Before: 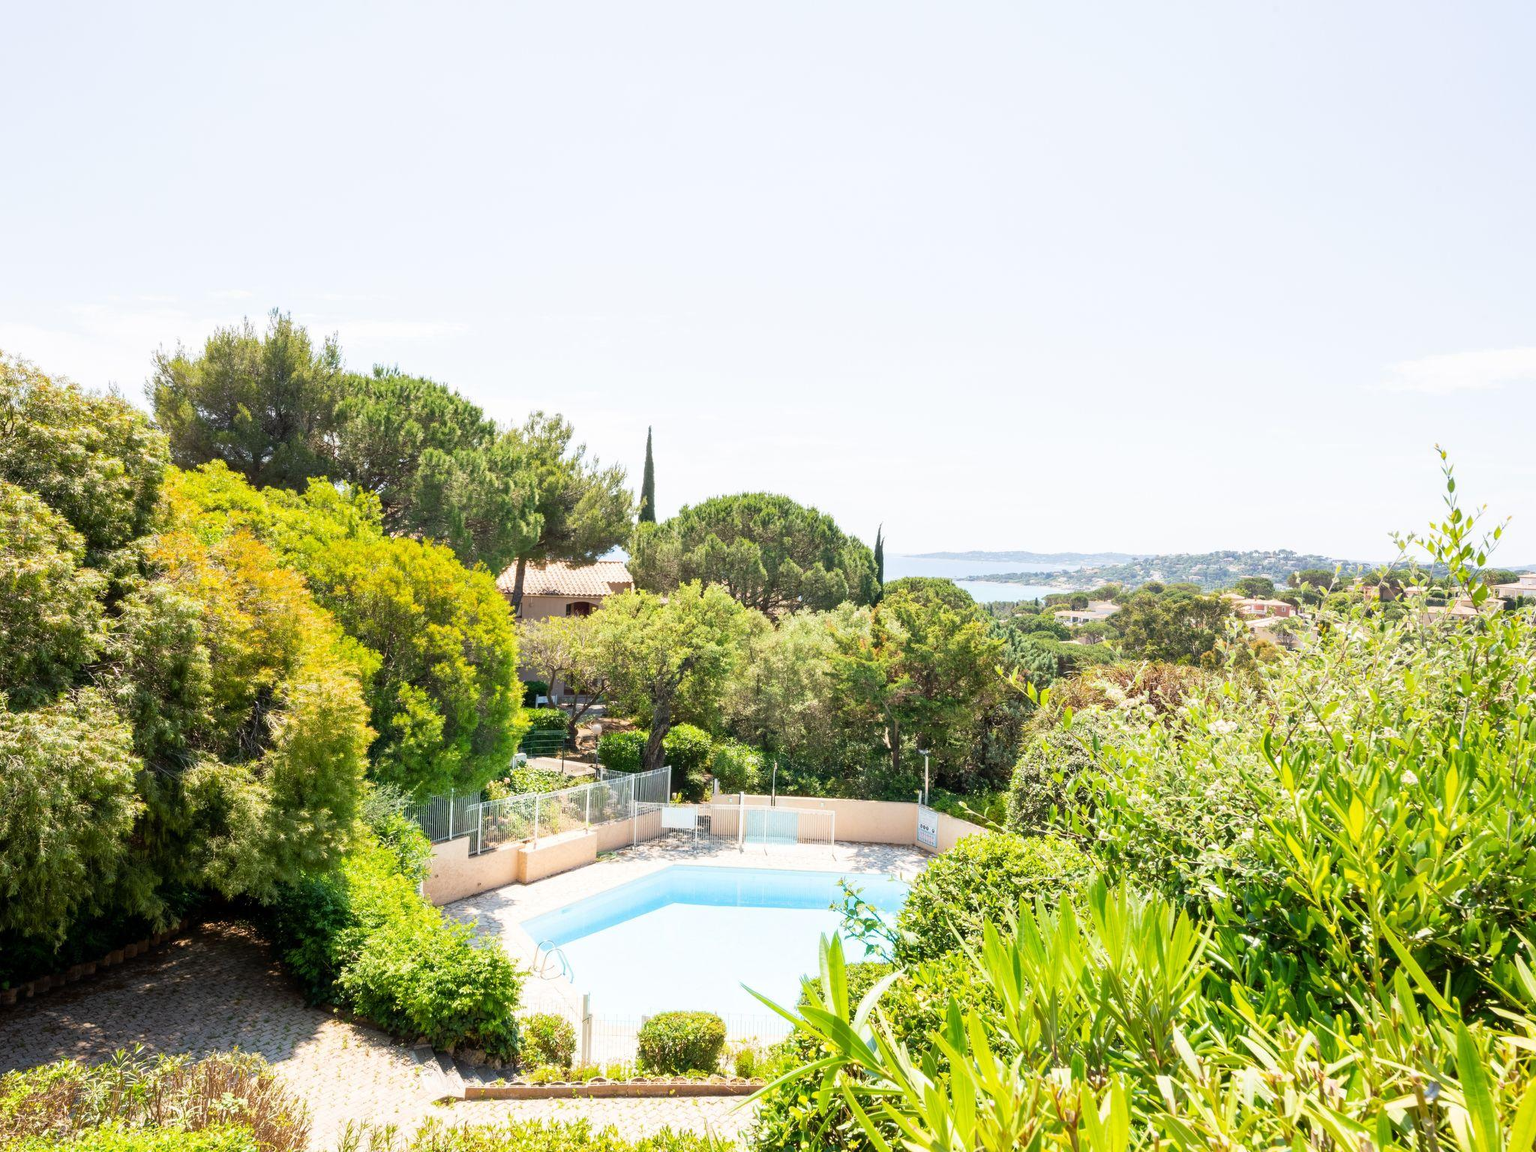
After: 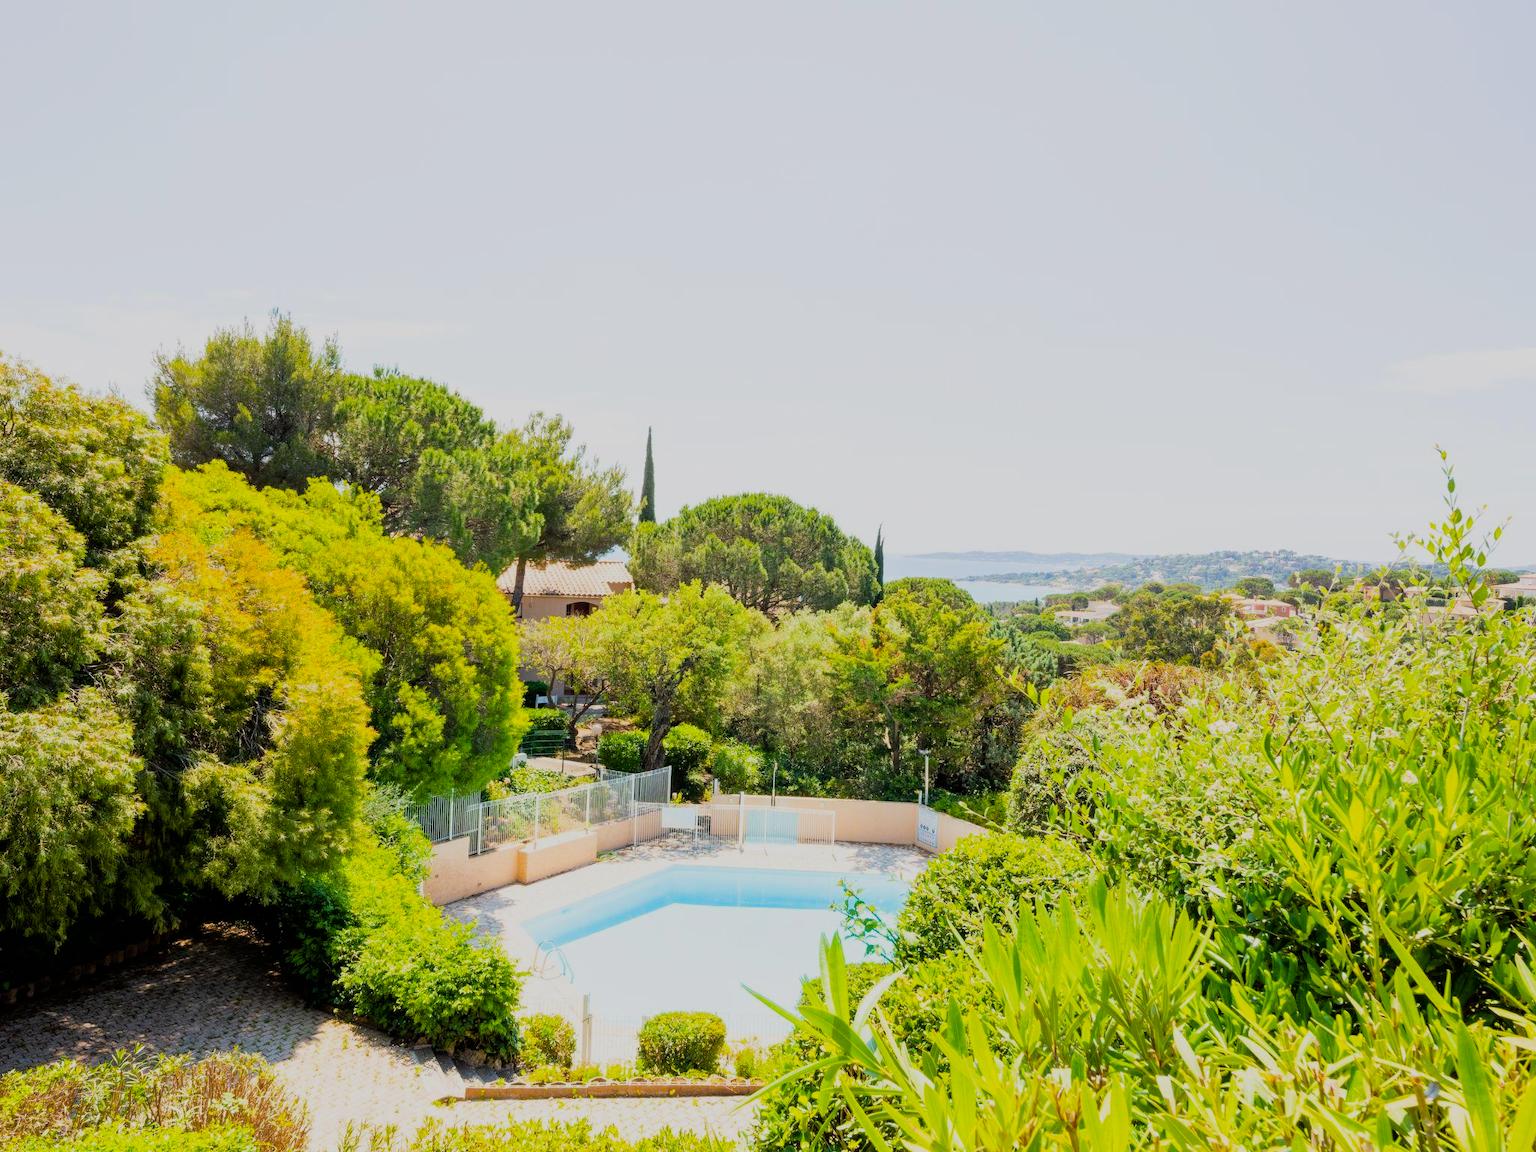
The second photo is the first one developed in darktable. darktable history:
filmic rgb: black relative exposure -7.65 EV, white relative exposure 4.56 EV, hardness 3.61
color balance rgb: perceptual saturation grading › global saturation 25%, global vibrance 20%
